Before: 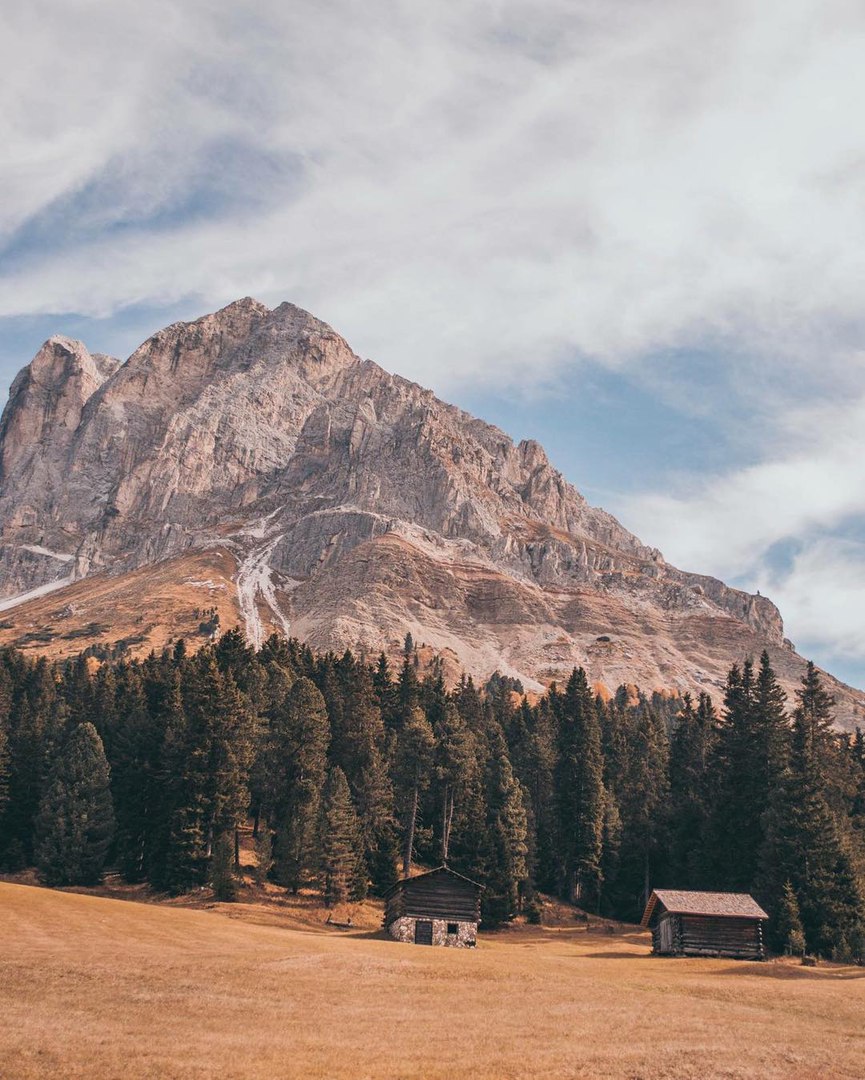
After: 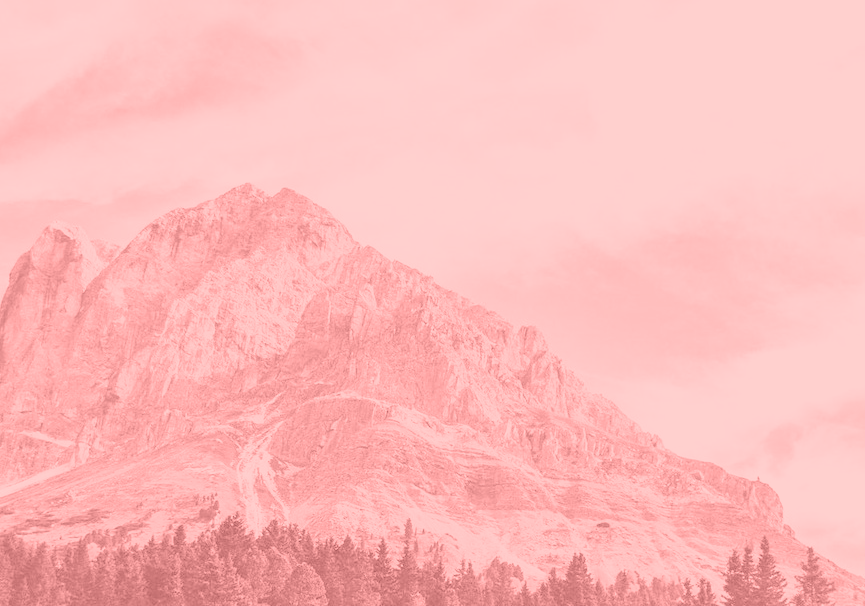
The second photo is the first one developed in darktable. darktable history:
velvia: strength 15%
white balance: emerald 1
exposure: black level correction 0, exposure 0.7 EV, compensate exposure bias true, compensate highlight preservation false
colorize: saturation 51%, source mix 50.67%, lightness 50.67%
color correction: highlights a* 14.52, highlights b* 4.84
crop and rotate: top 10.605%, bottom 33.274%
color zones: curves: ch0 [(0, 0.5) (0.143, 0.5) (0.286, 0.456) (0.429, 0.5) (0.571, 0.5) (0.714, 0.5) (0.857, 0.5) (1, 0.5)]; ch1 [(0, 0.5) (0.143, 0.5) (0.286, 0.422) (0.429, 0.5) (0.571, 0.5) (0.714, 0.5) (0.857, 0.5) (1, 0.5)]
contrast brightness saturation: brightness 0.28
